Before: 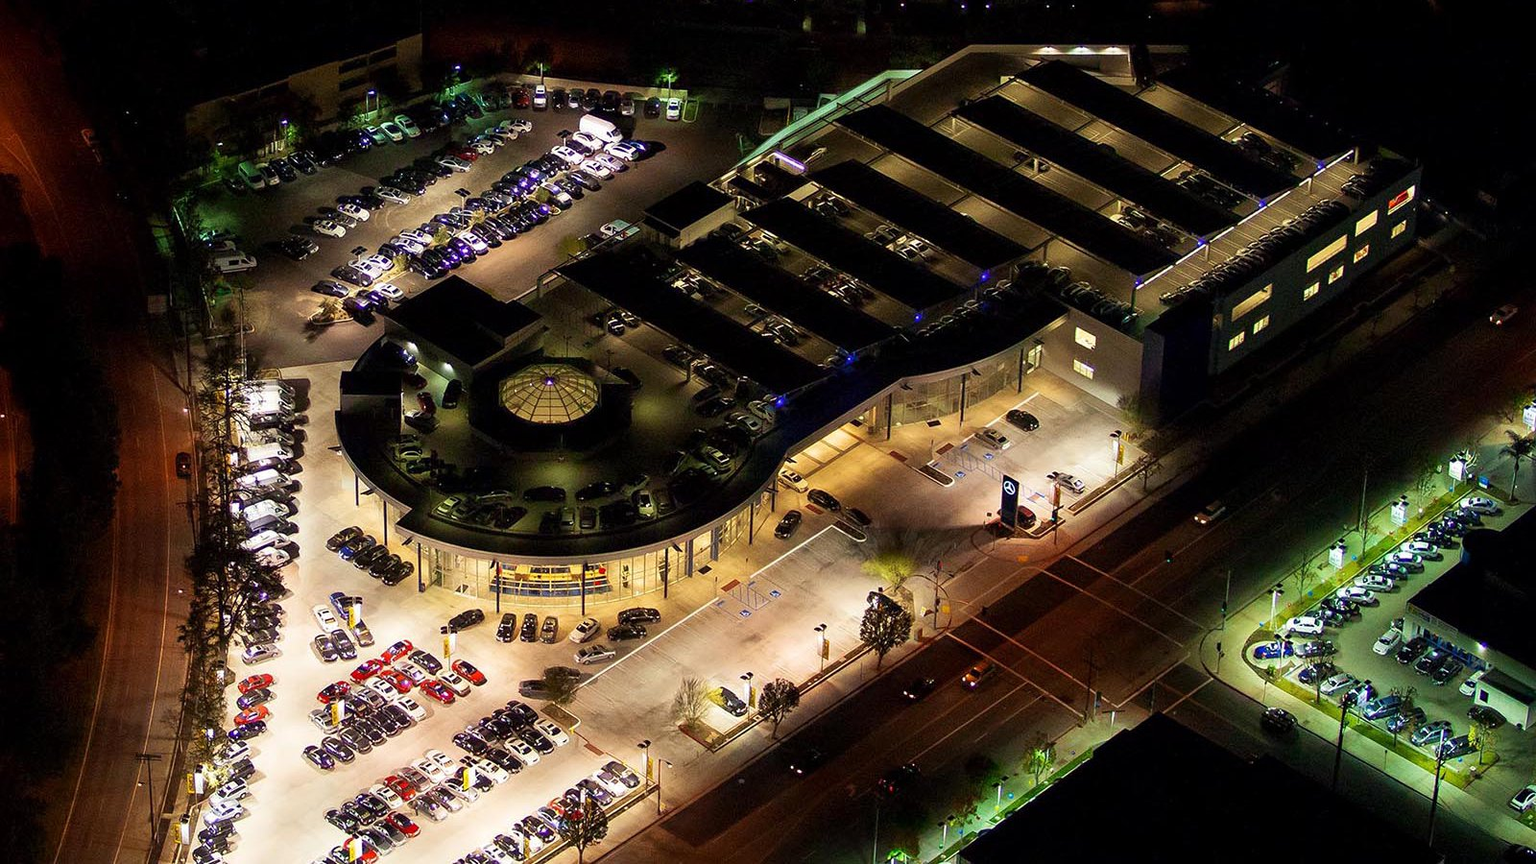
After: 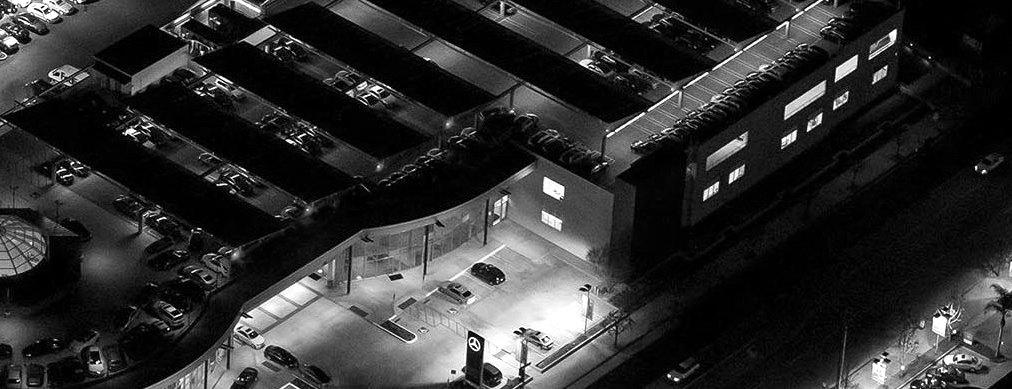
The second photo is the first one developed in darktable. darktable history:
color calibration: output gray [0.28, 0.41, 0.31, 0], illuminant custom, x 0.368, y 0.373, temperature 4350.34 K
exposure: exposure 0.377 EV, compensate highlight preservation false
crop: left 36.069%, top 18.233%, right 0.645%, bottom 38.526%
